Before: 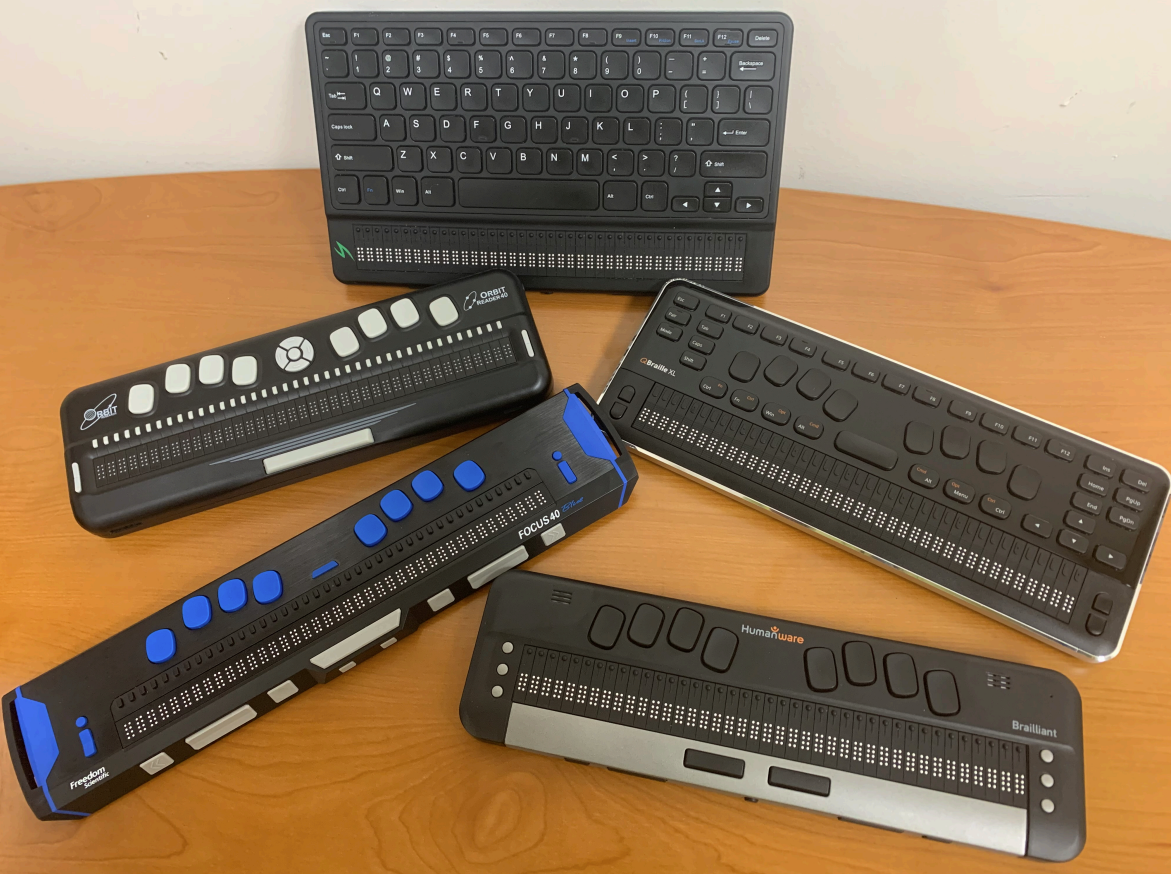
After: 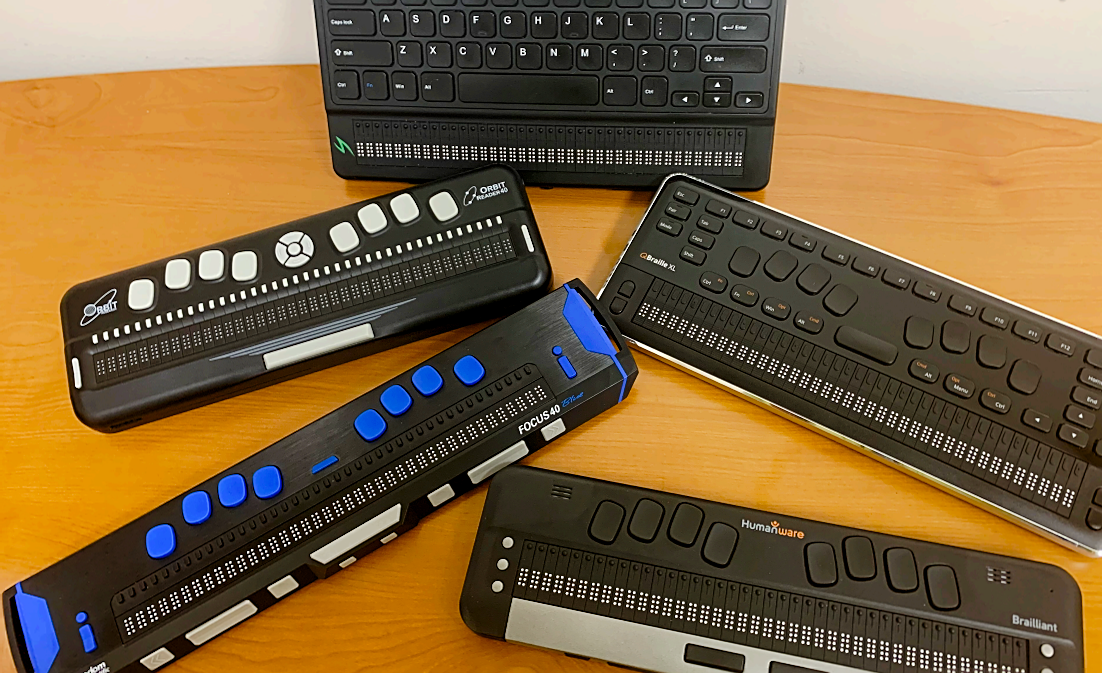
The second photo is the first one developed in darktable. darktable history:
crop and rotate: angle 0.061°, top 12.056%, right 5.746%, bottom 10.788%
color balance rgb: global offset › luminance -0.512%, linear chroma grading › global chroma 9.893%, perceptual saturation grading › global saturation 14.194%, perceptual saturation grading › highlights -24.808%, perceptual saturation grading › shadows 25.801%
tone curve: curves: ch0 [(0.003, 0) (0.066, 0.031) (0.163, 0.112) (0.264, 0.238) (0.395, 0.421) (0.517, 0.56) (0.684, 0.734) (0.791, 0.814) (1, 1)]; ch1 [(0, 0) (0.164, 0.115) (0.337, 0.332) (0.39, 0.398) (0.464, 0.461) (0.501, 0.5) (0.507, 0.5) (0.534, 0.532) (0.577, 0.59) (0.652, 0.681) (0.733, 0.749) (0.811, 0.796) (1, 1)]; ch2 [(0, 0) (0.337, 0.382) (0.464, 0.476) (0.501, 0.502) (0.527, 0.54) (0.551, 0.565) (0.6, 0.59) (0.687, 0.675) (1, 1)], preserve colors none
sharpen: on, module defaults
